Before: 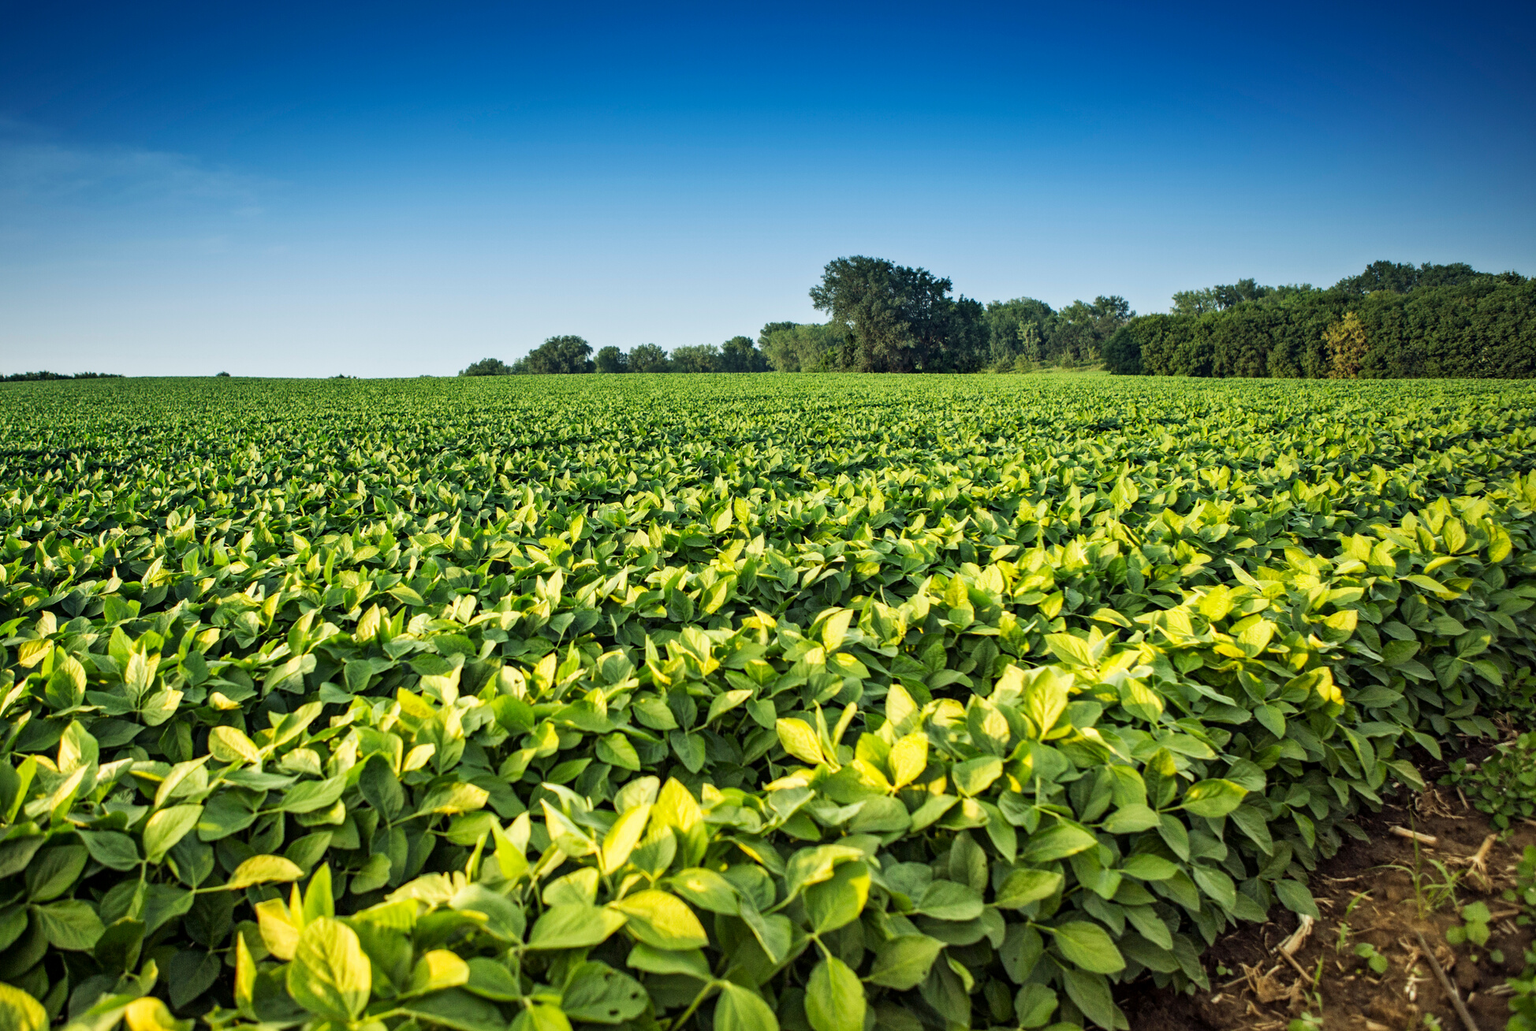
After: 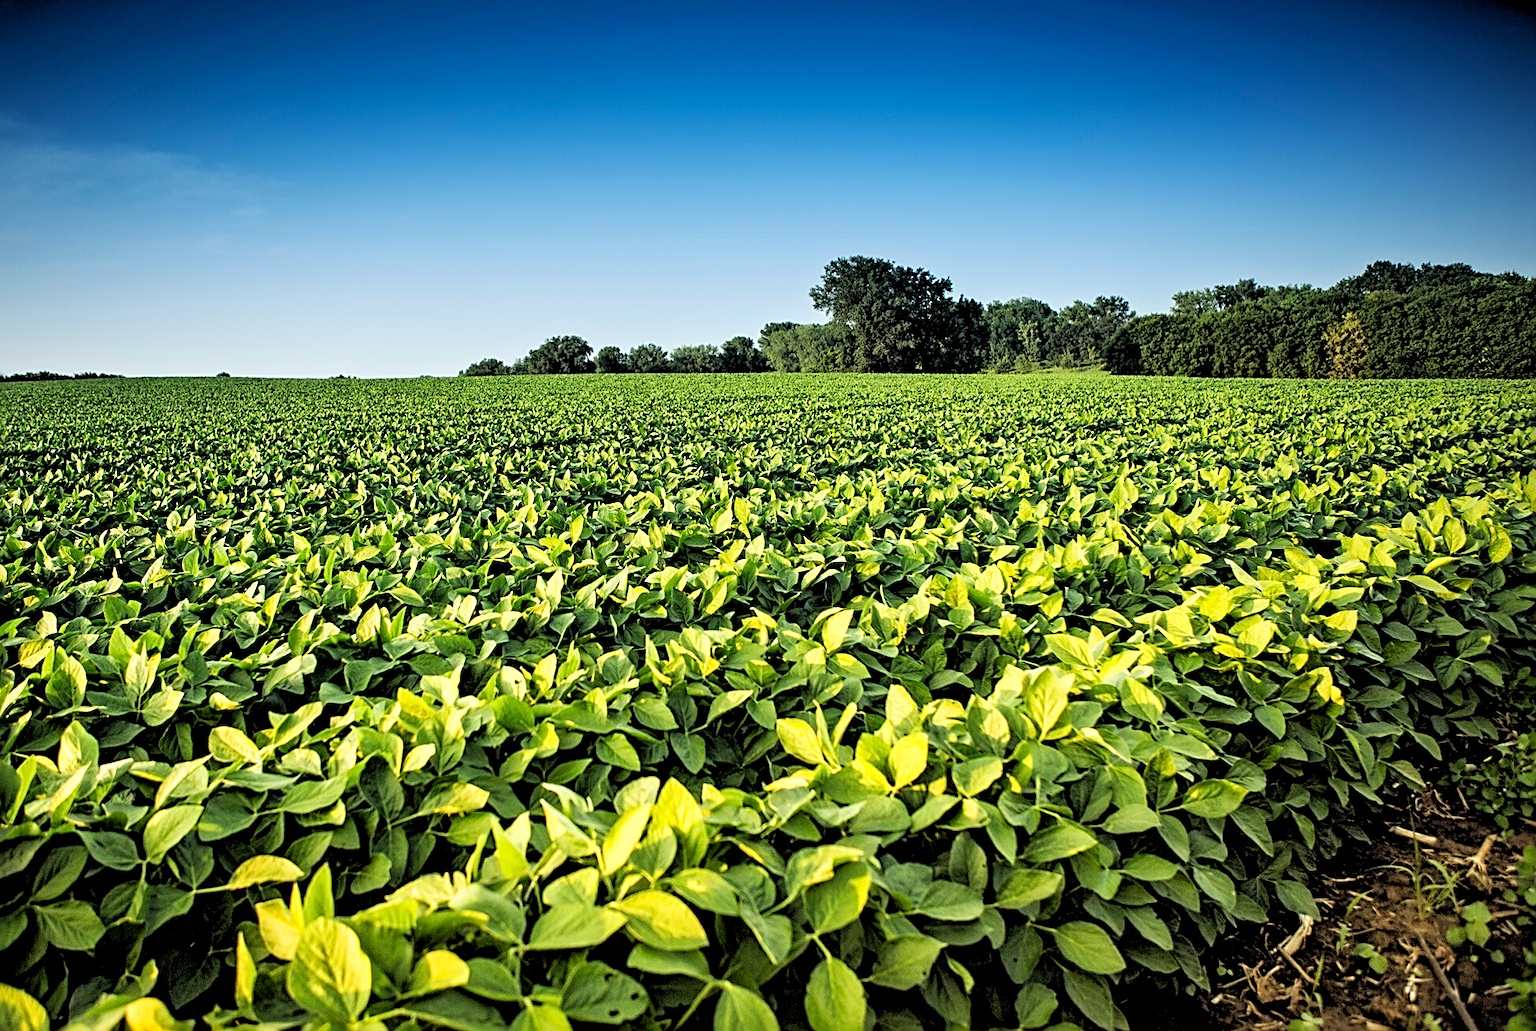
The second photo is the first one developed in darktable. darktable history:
rgb levels: levels [[0.029, 0.461, 0.922], [0, 0.5, 1], [0, 0.5, 1]]
sharpen: radius 2.676, amount 0.669
